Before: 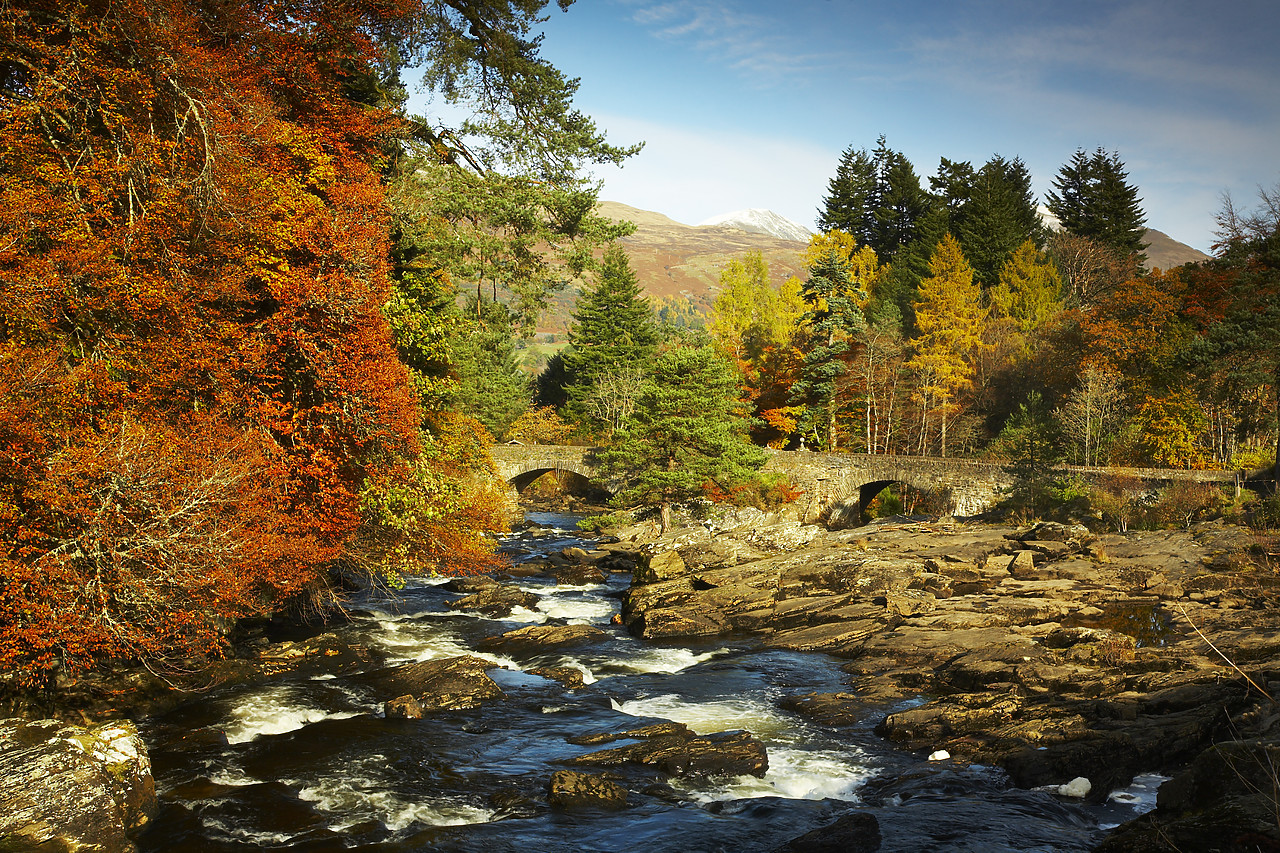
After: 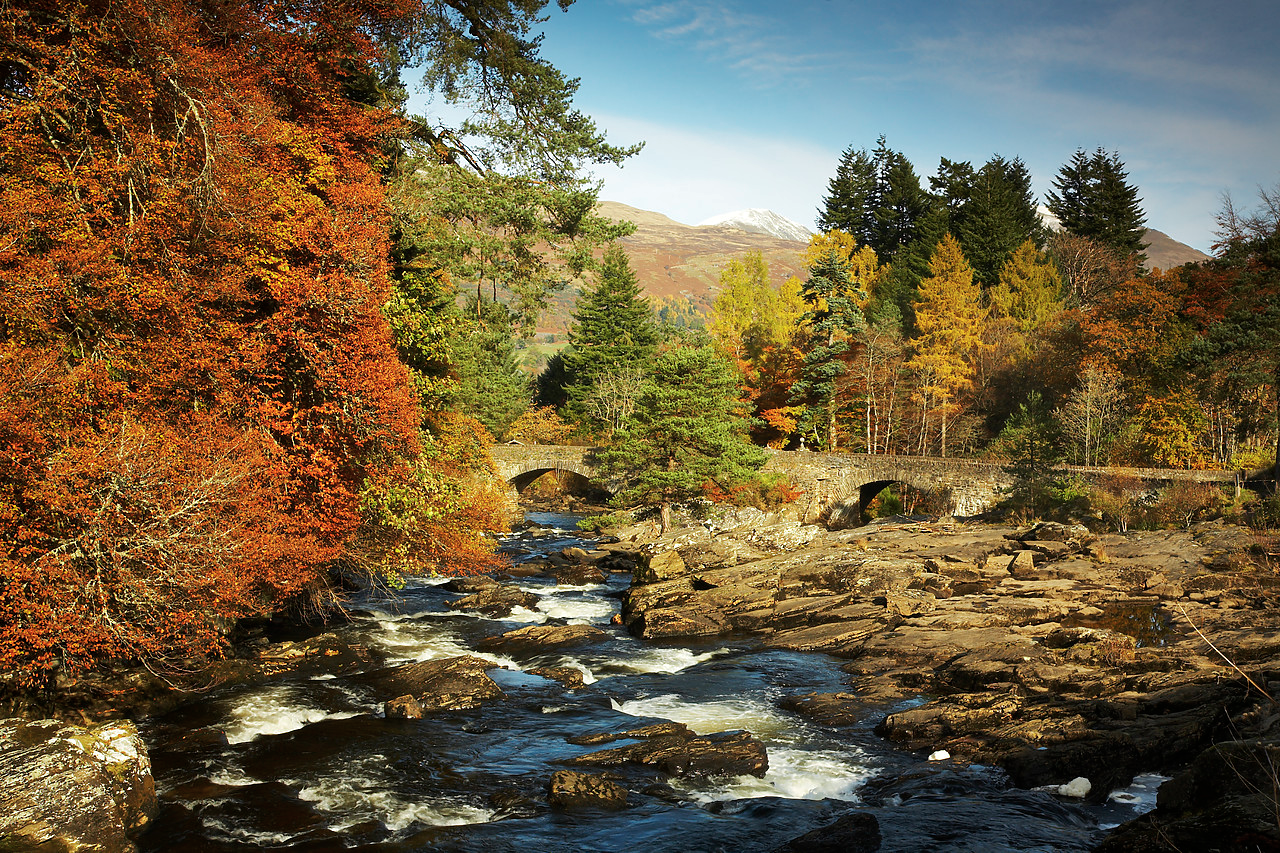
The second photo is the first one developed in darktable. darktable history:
shadows and highlights: shadows 8.47, white point adjustment 0.952, highlights -38.68
contrast brightness saturation: saturation -0.163
